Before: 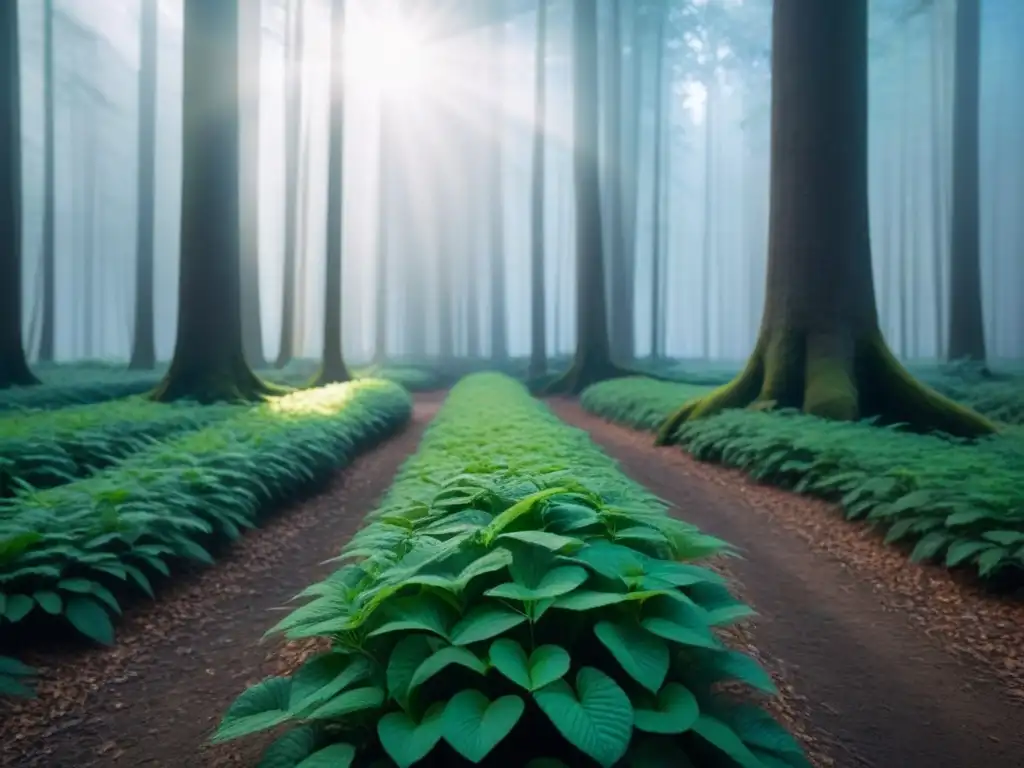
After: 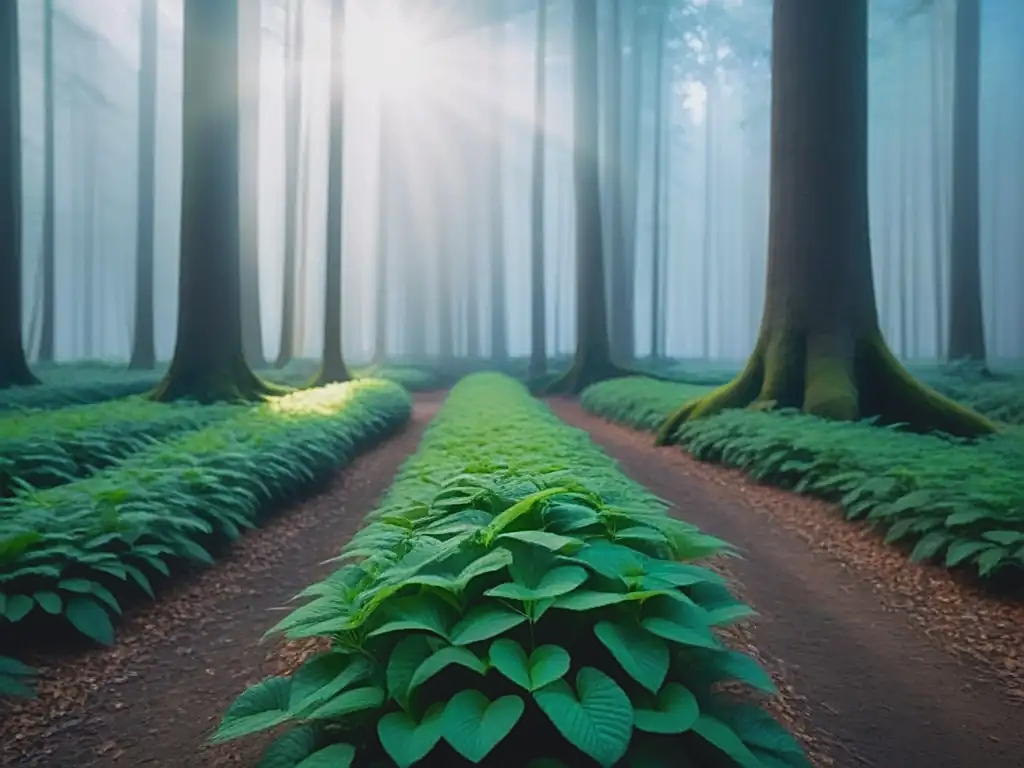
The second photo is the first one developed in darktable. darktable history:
sharpen: on, module defaults
contrast brightness saturation: contrast -0.128
